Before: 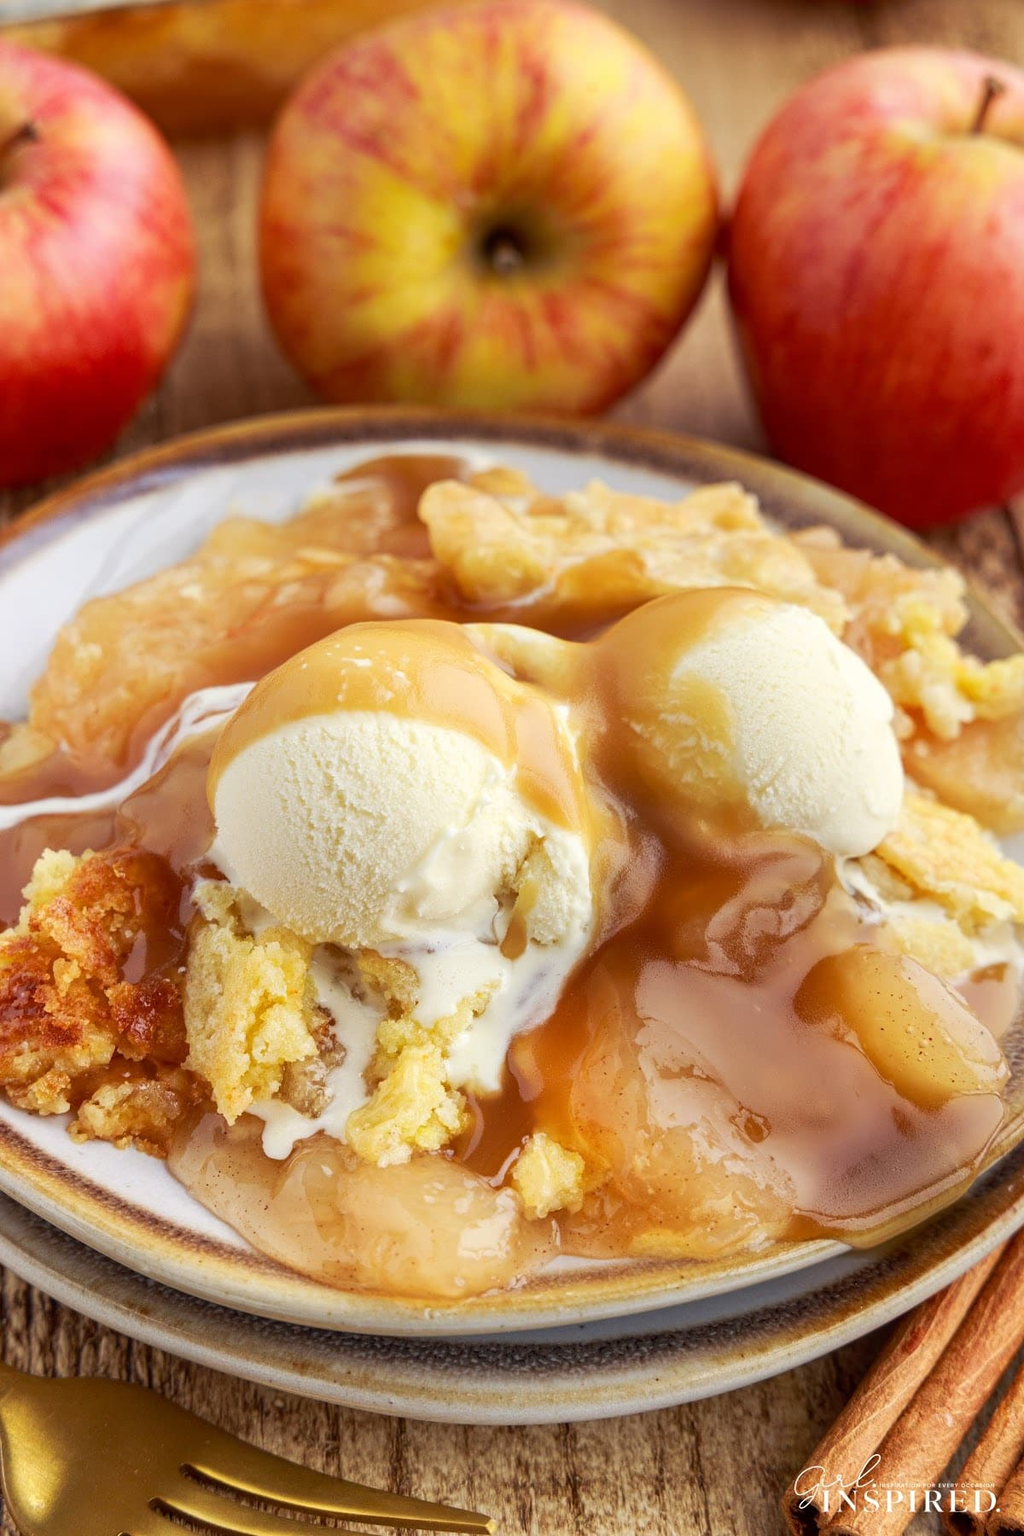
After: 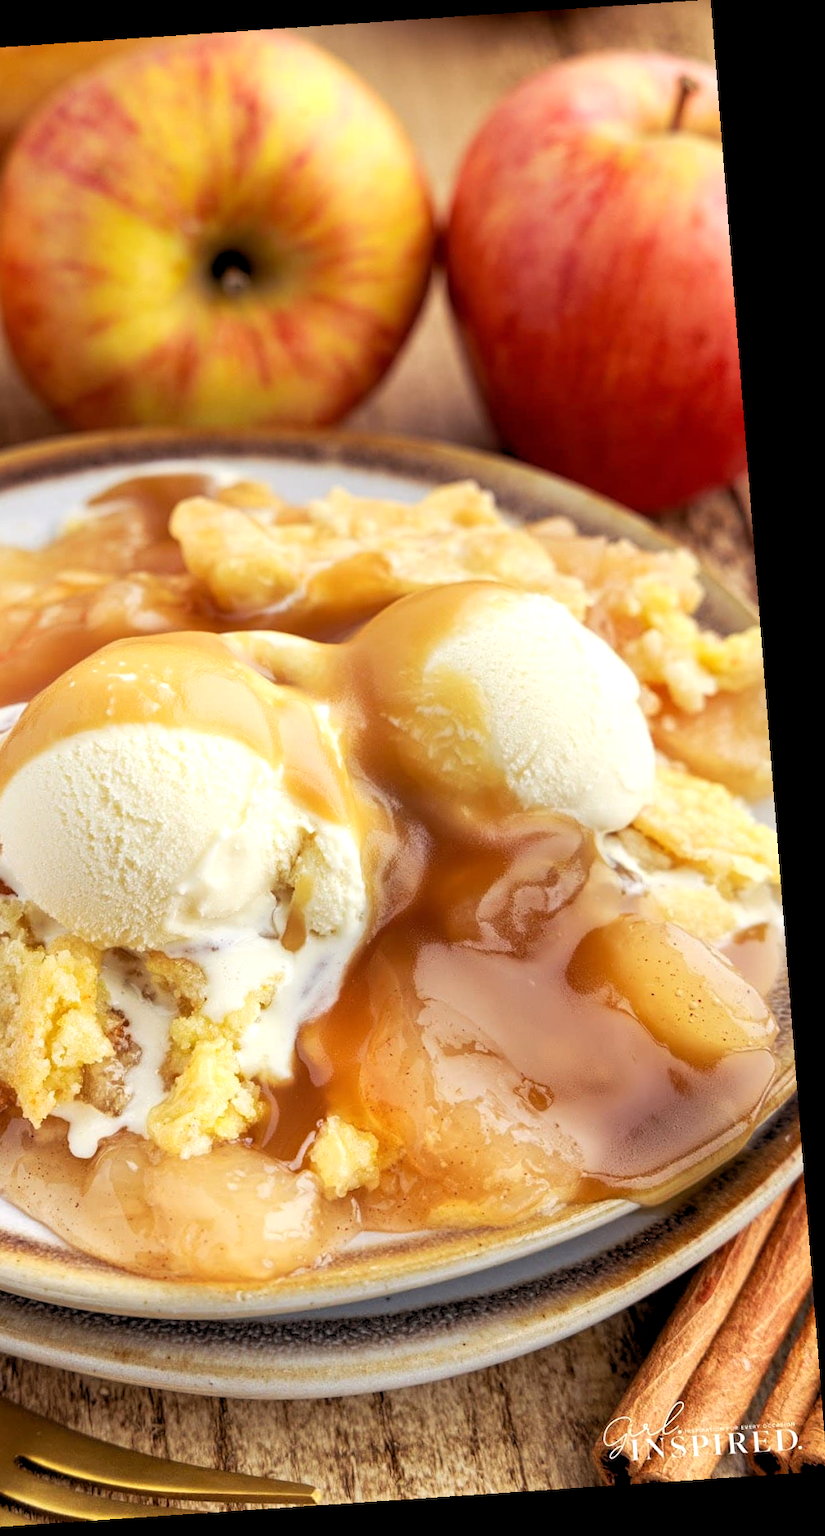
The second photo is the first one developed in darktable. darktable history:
crop and rotate: left 24.6%
rotate and perspective: rotation -4.2°, shear 0.006, automatic cropping off
rgb levels: levels [[0.01, 0.419, 0.839], [0, 0.5, 1], [0, 0.5, 1]]
